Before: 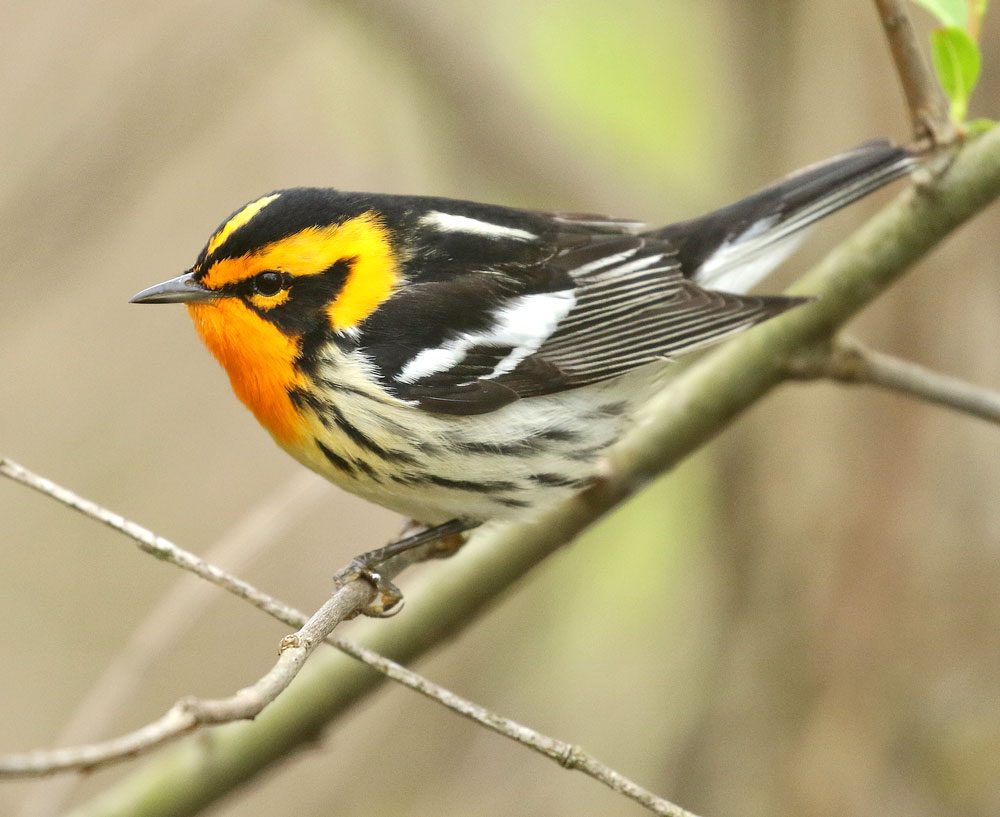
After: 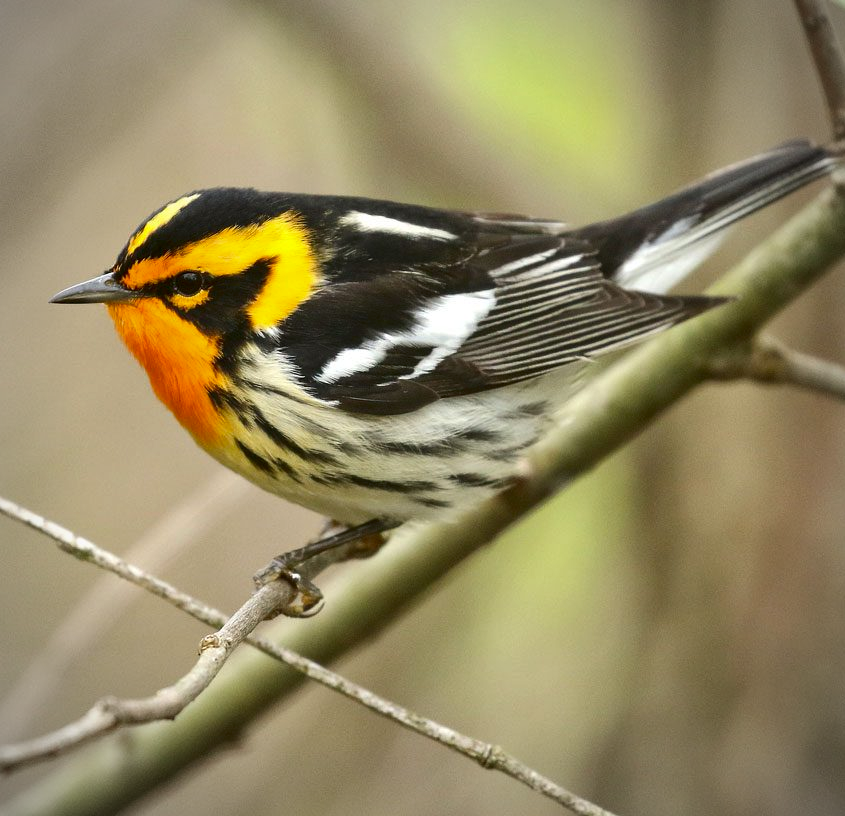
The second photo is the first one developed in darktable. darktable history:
vignetting: fall-off start 81.33%, fall-off radius 62.18%, automatic ratio true, width/height ratio 1.42
crop: left 8.022%, right 7.431%
contrast brightness saturation: contrast 0.066, brightness -0.134, saturation 0.055
